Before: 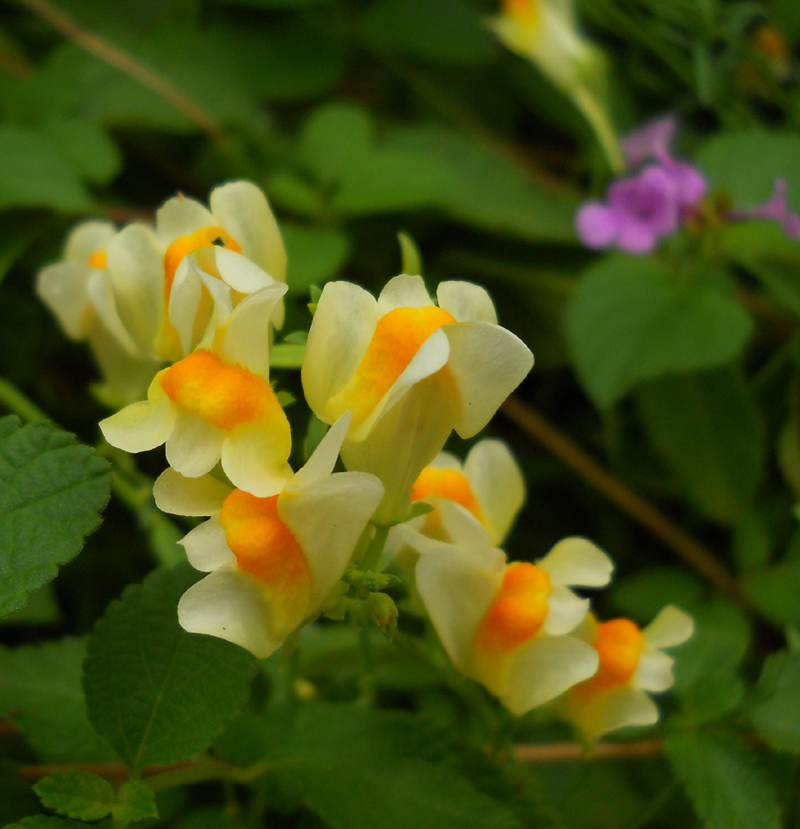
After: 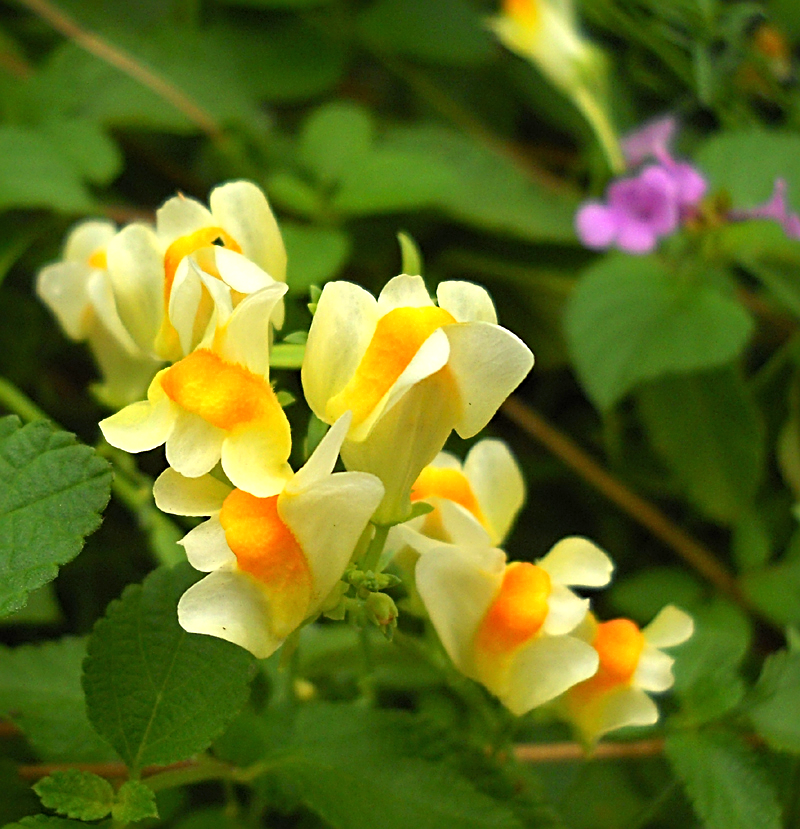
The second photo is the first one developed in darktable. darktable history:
sharpen: radius 2.605, amount 0.687
exposure: black level correction 0, exposure 0.9 EV, compensate exposure bias true, compensate highlight preservation false
